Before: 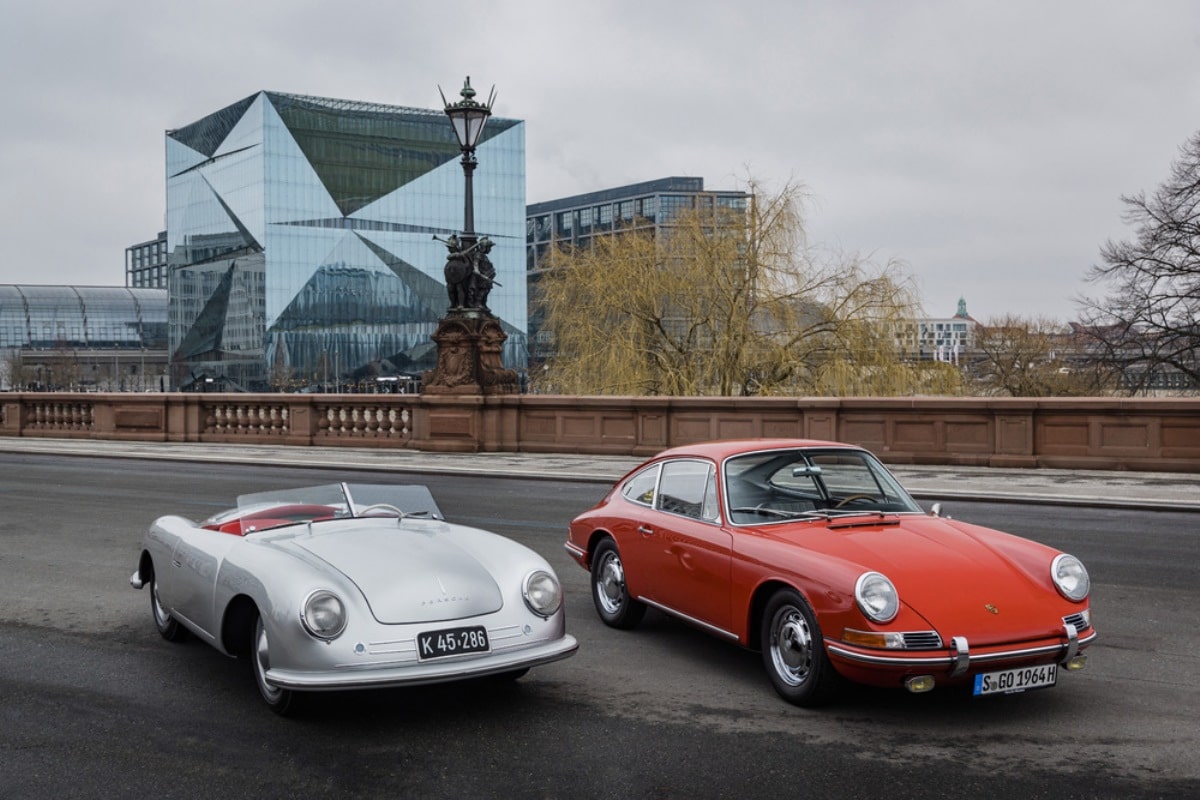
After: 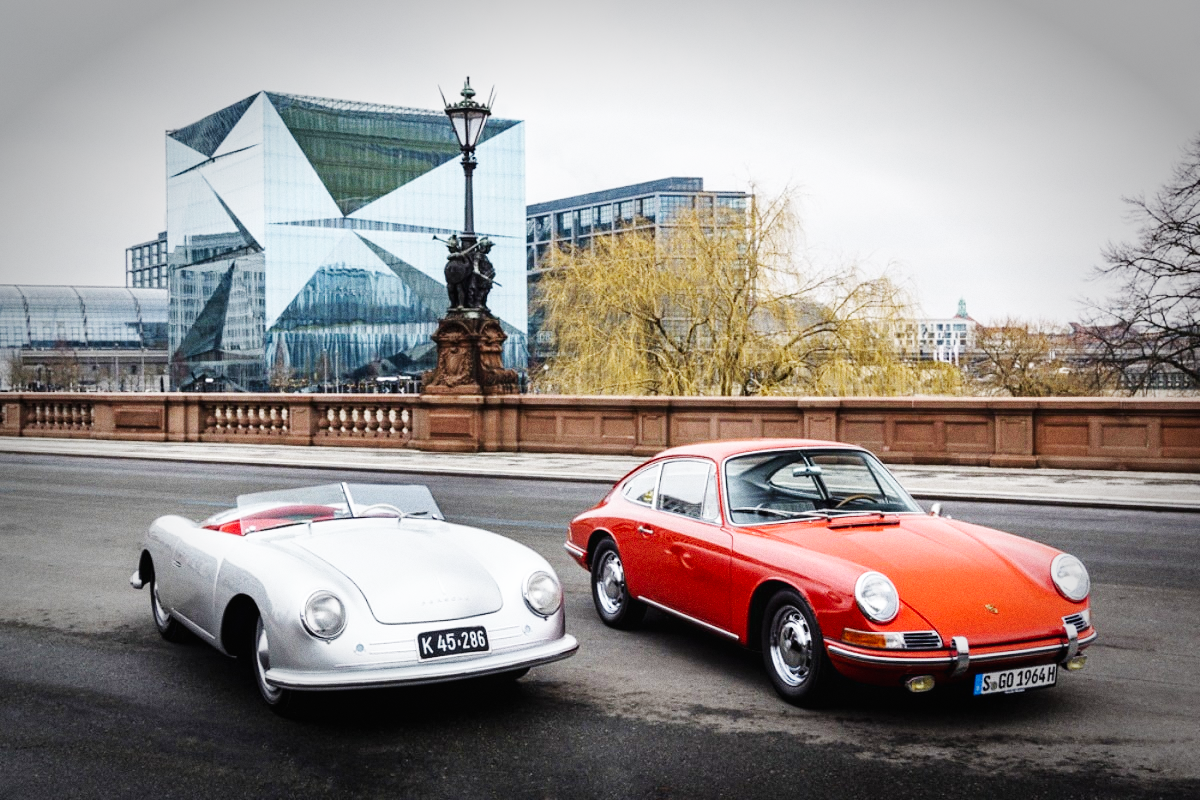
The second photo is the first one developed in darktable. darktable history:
vignetting: fall-off start 70.97%, brightness -0.584, saturation -0.118, width/height ratio 1.333
grain: coarseness 0.09 ISO
base curve: curves: ch0 [(0, 0.003) (0.001, 0.002) (0.006, 0.004) (0.02, 0.022) (0.048, 0.086) (0.094, 0.234) (0.162, 0.431) (0.258, 0.629) (0.385, 0.8) (0.548, 0.918) (0.751, 0.988) (1, 1)], preserve colors none
